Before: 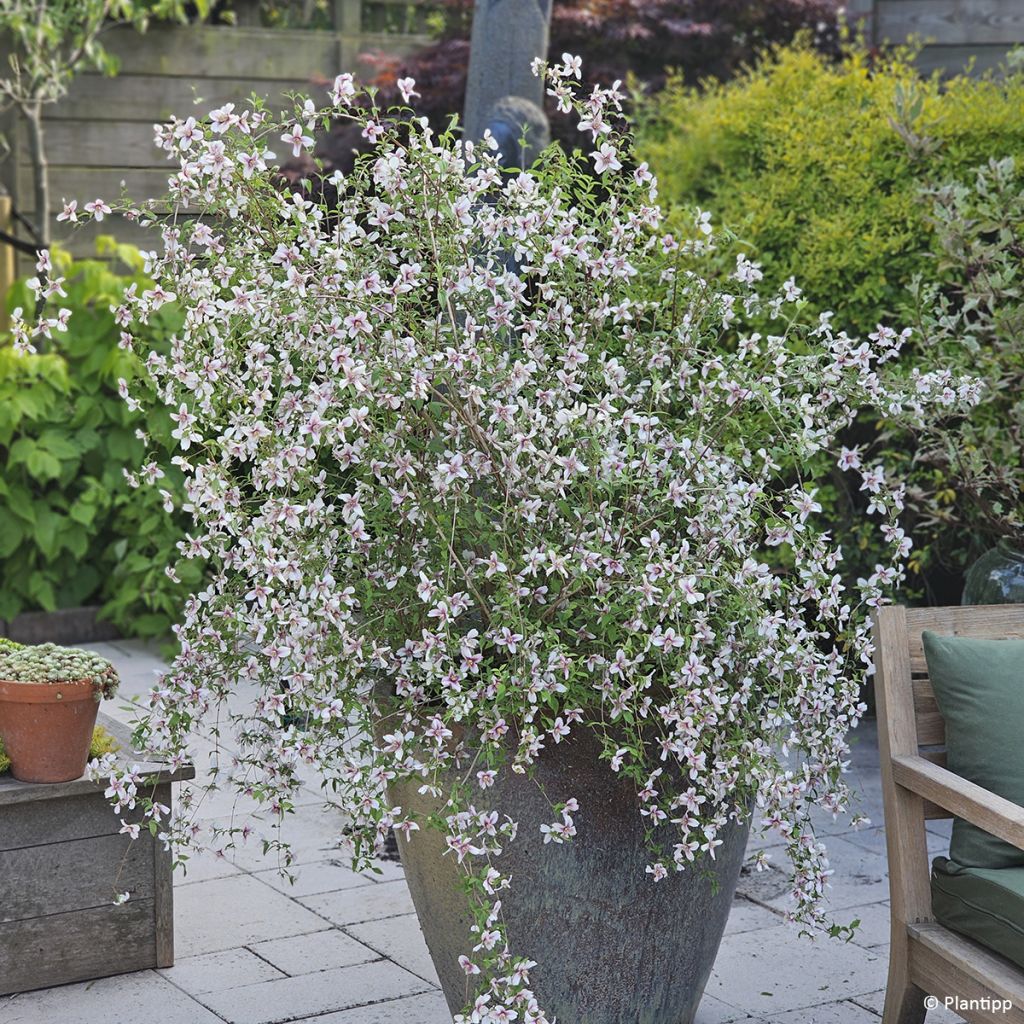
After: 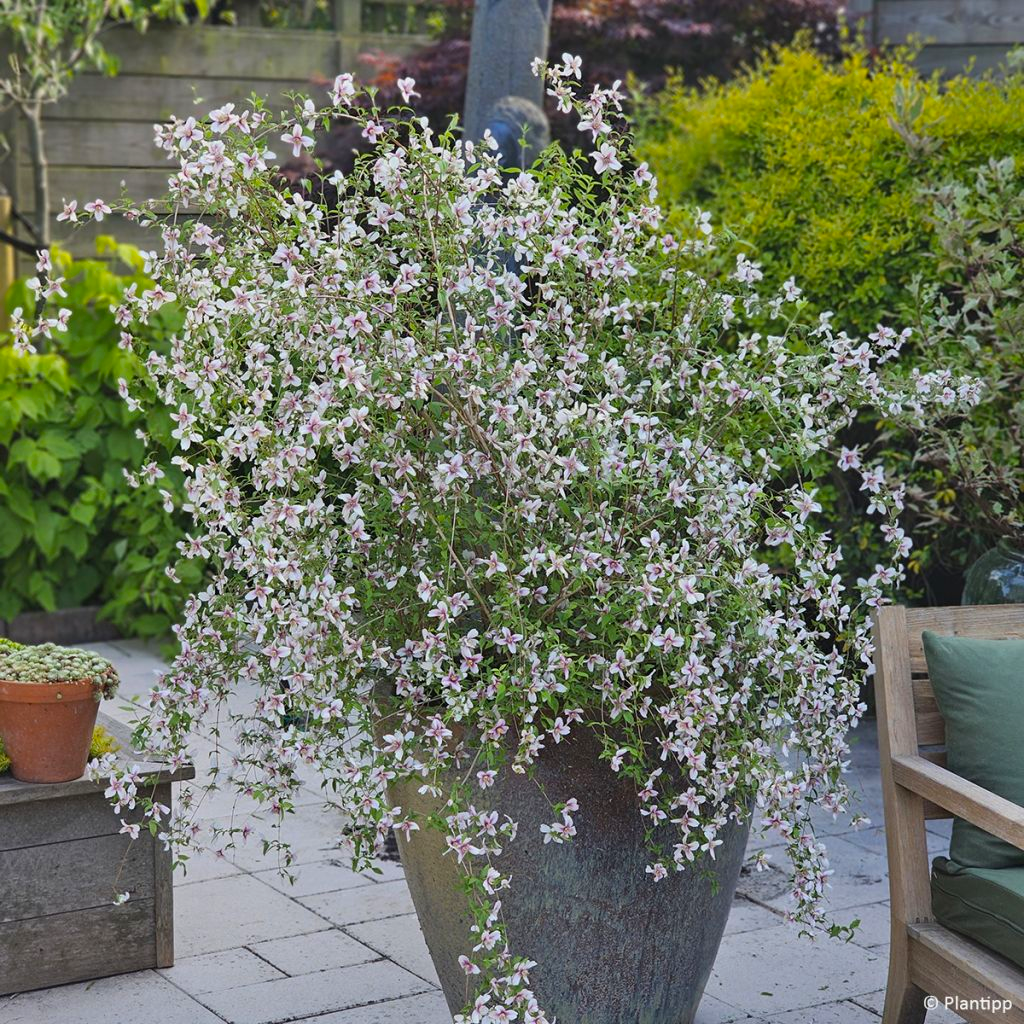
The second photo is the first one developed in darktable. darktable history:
color balance rgb: perceptual saturation grading › global saturation 20%, global vibrance 20%
exposure: exposure -0.151 EV, compensate highlight preservation false
